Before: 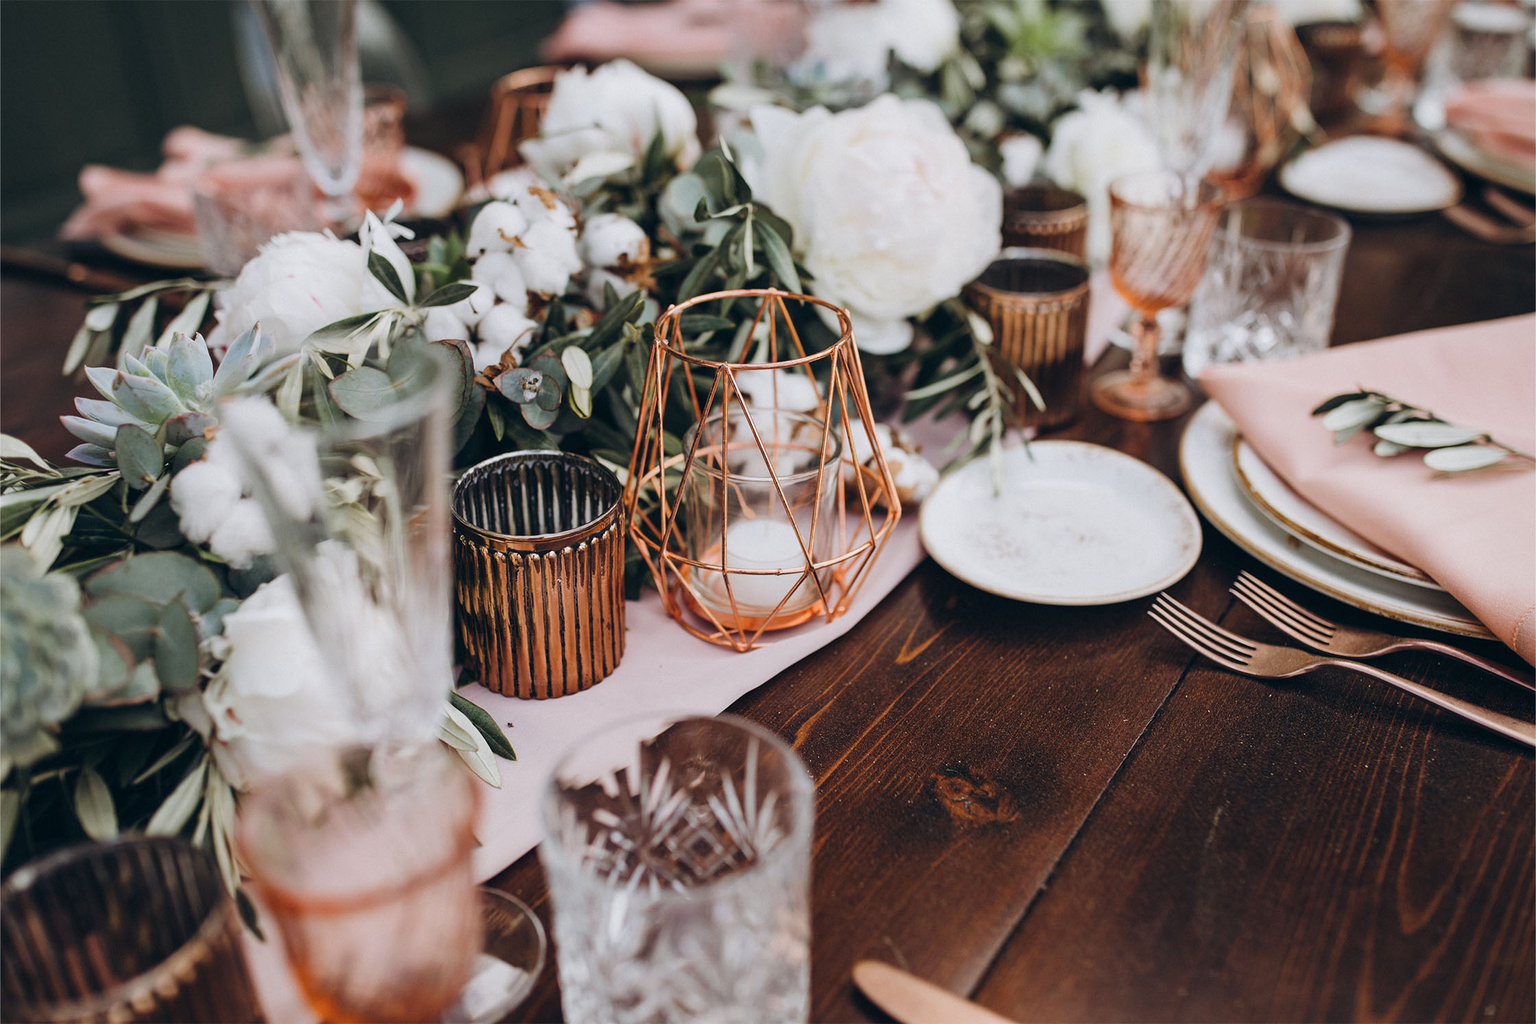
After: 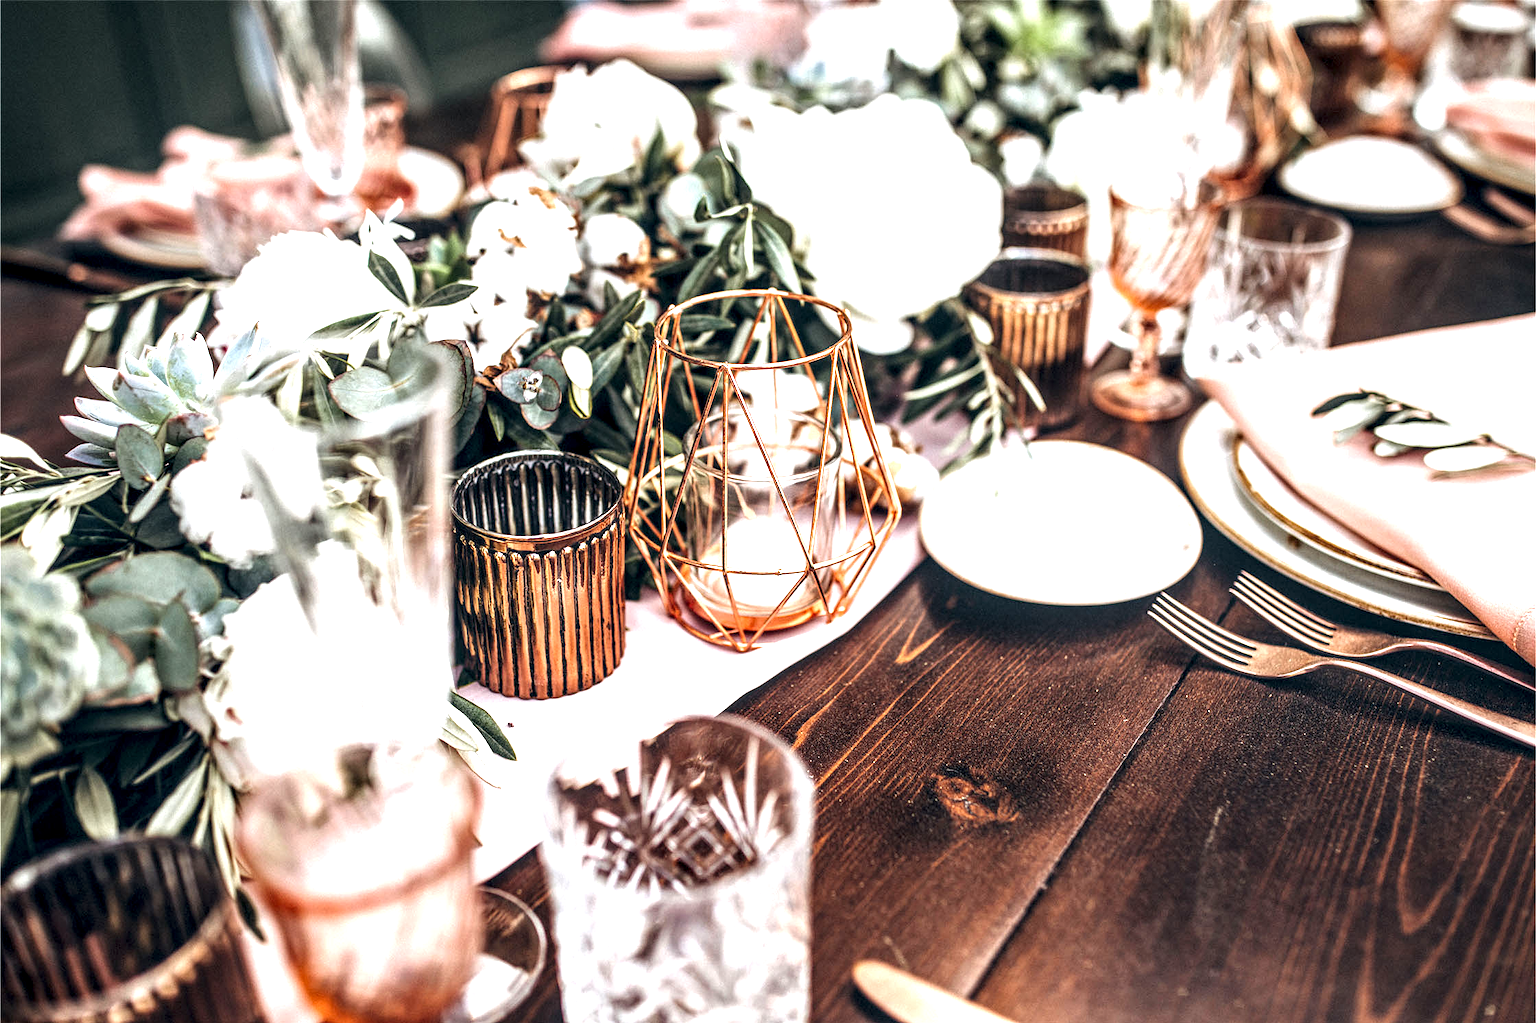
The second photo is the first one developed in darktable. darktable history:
local contrast: highlights 19%, detail 188%
exposure: exposure 1.219 EV, compensate exposure bias true, compensate highlight preservation false
